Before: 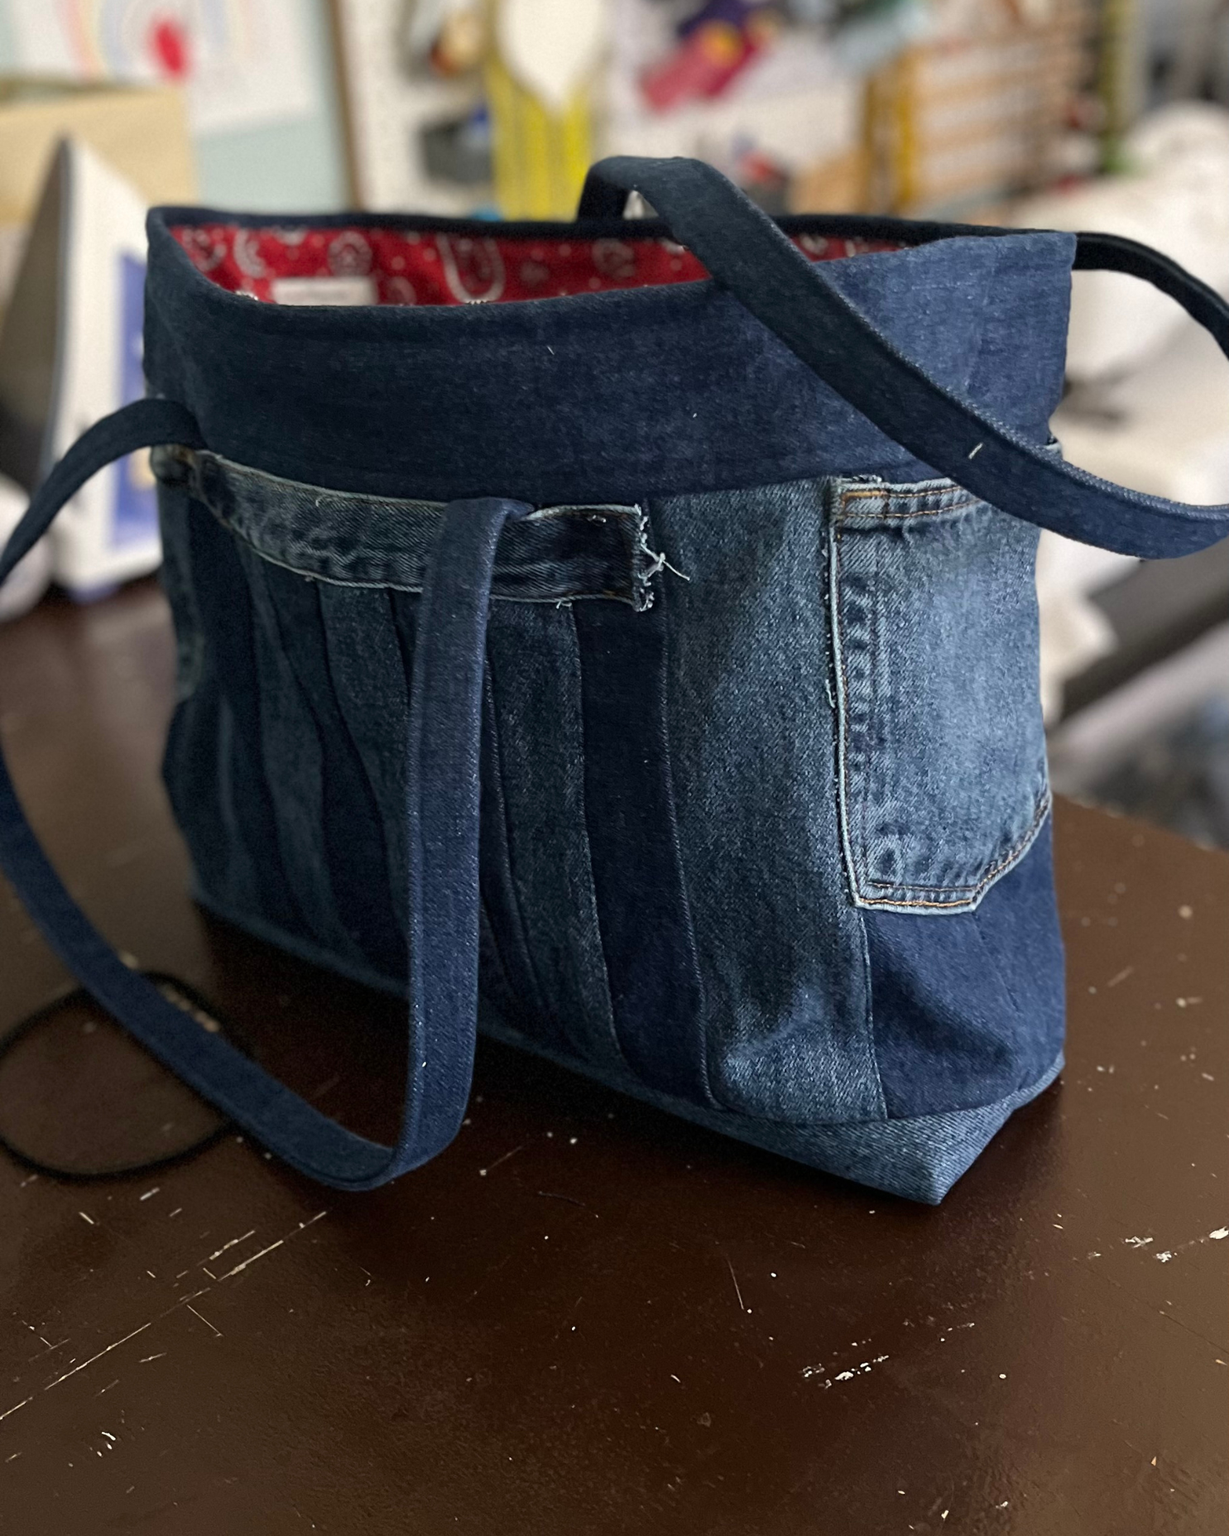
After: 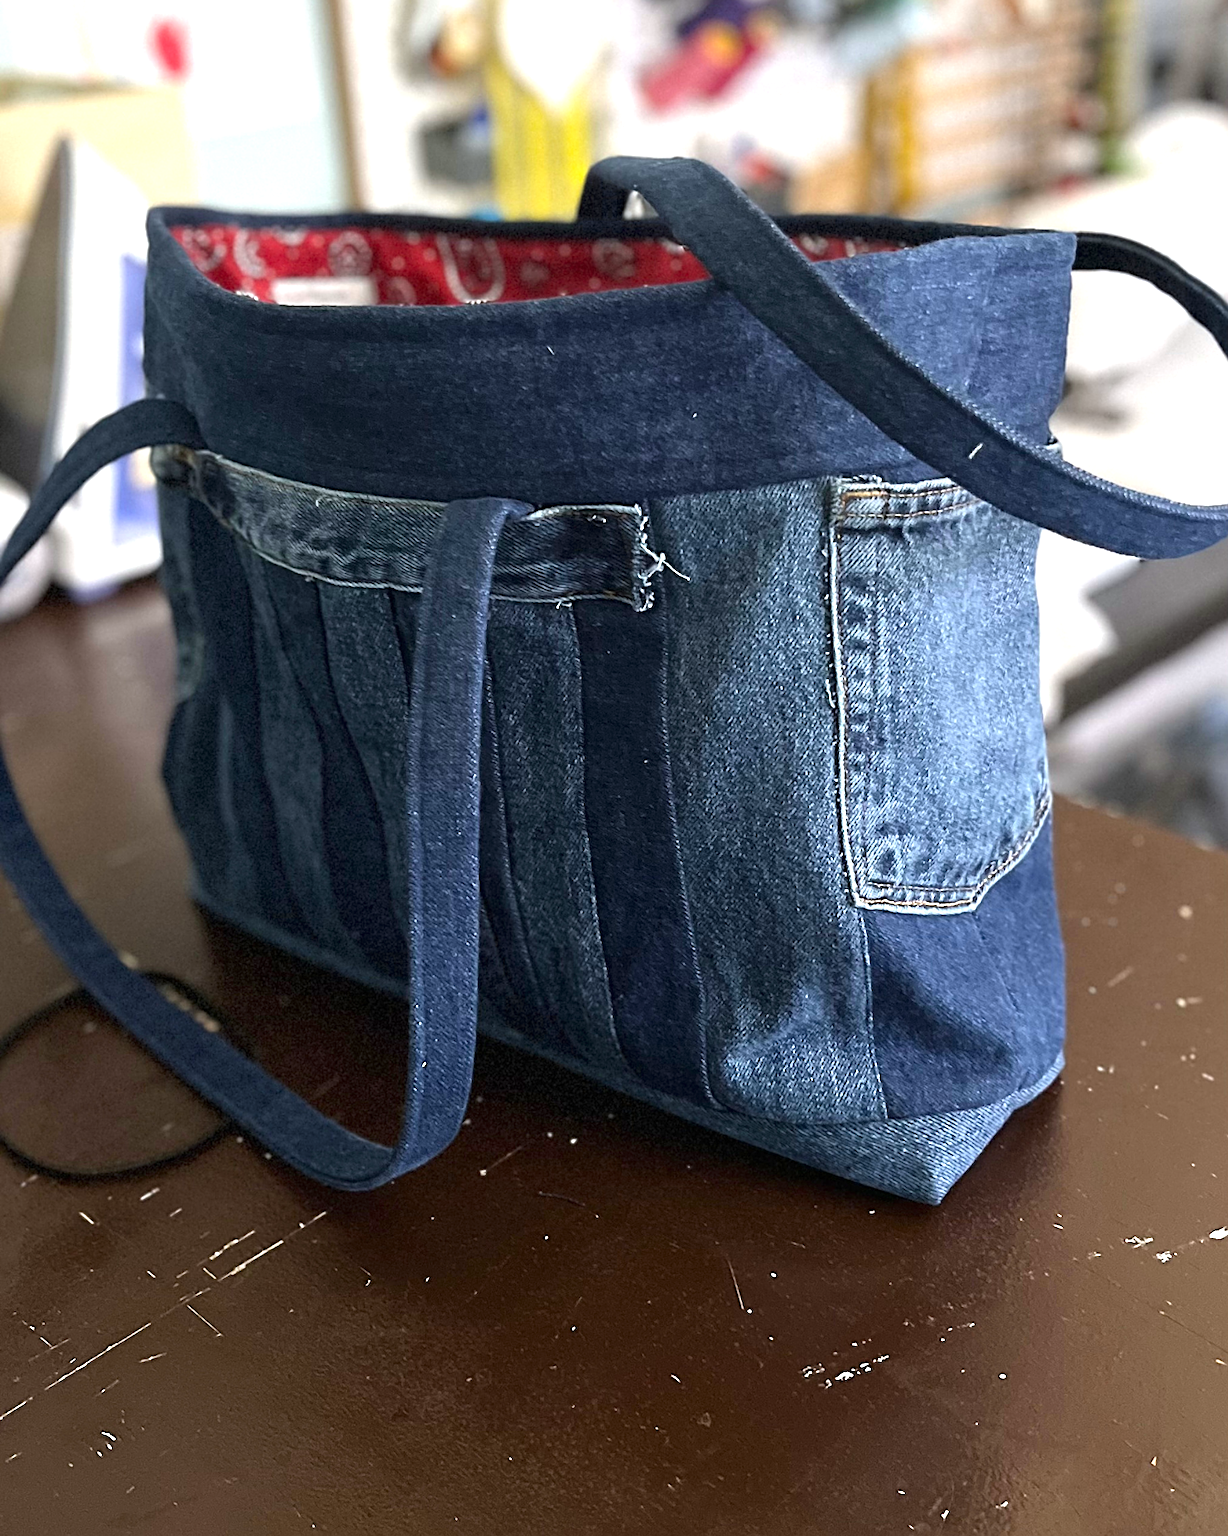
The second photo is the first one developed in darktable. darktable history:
sharpen: on, module defaults
exposure: black level correction 0, exposure 0.9 EV, compensate exposure bias true, compensate highlight preservation false
white balance: red 0.976, blue 1.04
